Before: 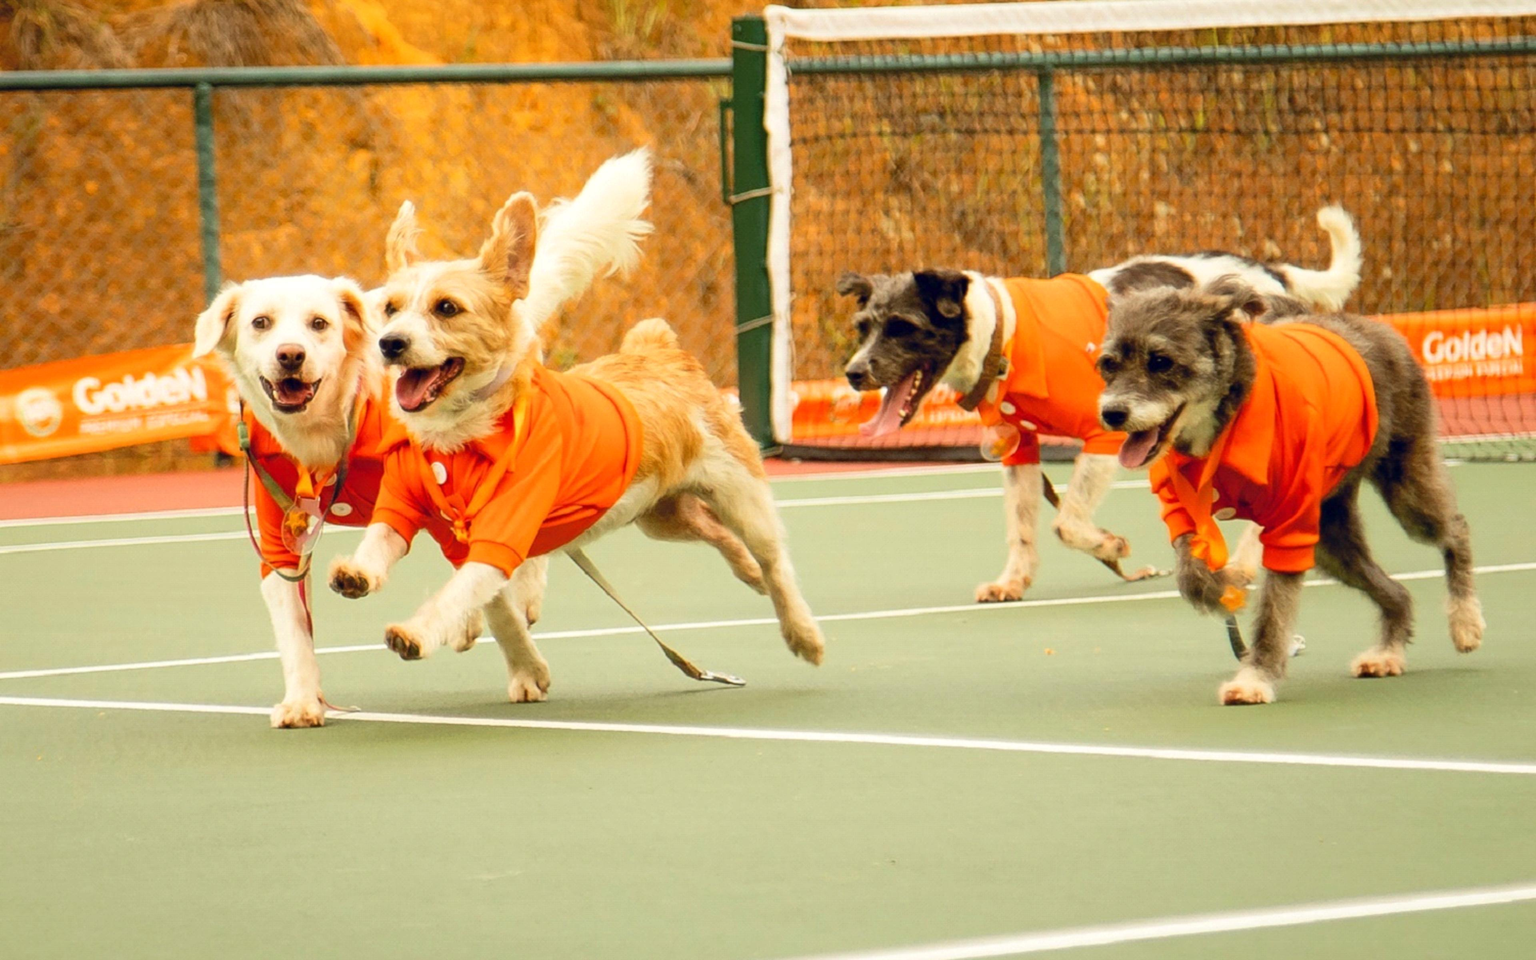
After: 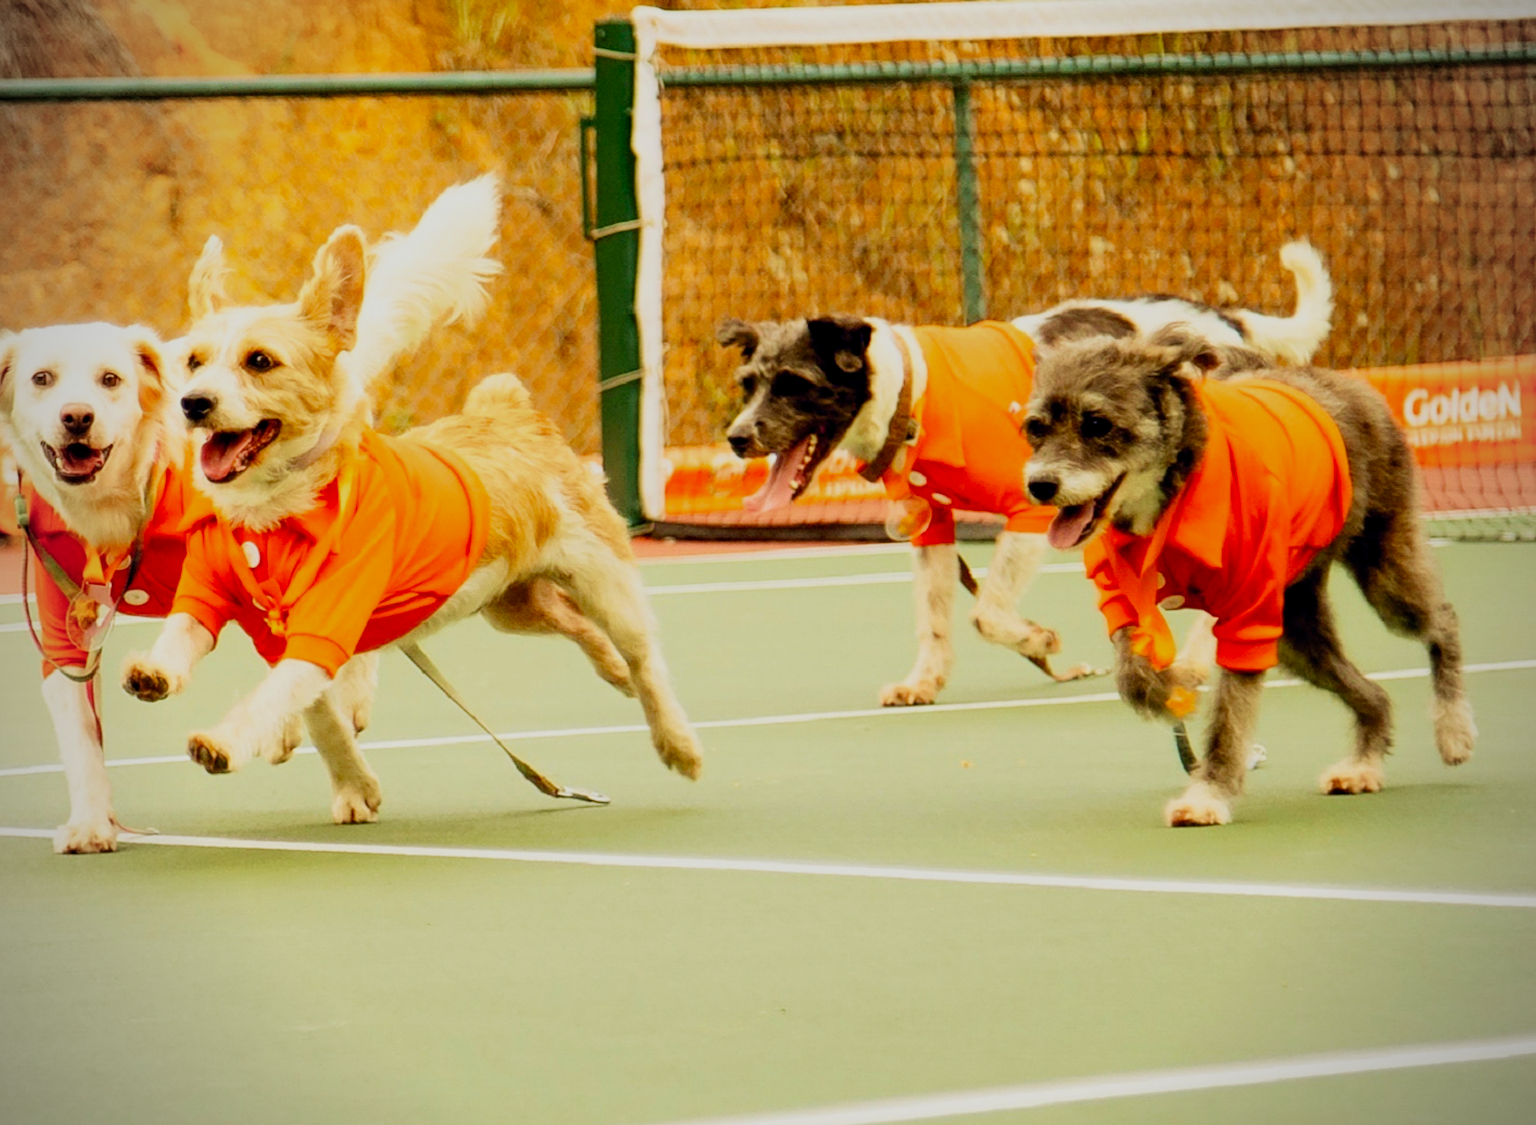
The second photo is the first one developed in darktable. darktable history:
filmic rgb: middle gray luminance 28.9%, black relative exposure -10.4 EV, white relative exposure 5.49 EV, target black luminance 0%, hardness 3.91, latitude 1.73%, contrast 1.13, highlights saturation mix 4.41%, shadows ↔ highlights balance 15.19%, preserve chrominance no, color science v4 (2020), type of noise poissonian
velvia: strength 39.86%
color correction: highlights a* -0.154, highlights b* 0.097
crop and rotate: left 14.668%
vignetting: on, module defaults
exposure: compensate highlight preservation false
